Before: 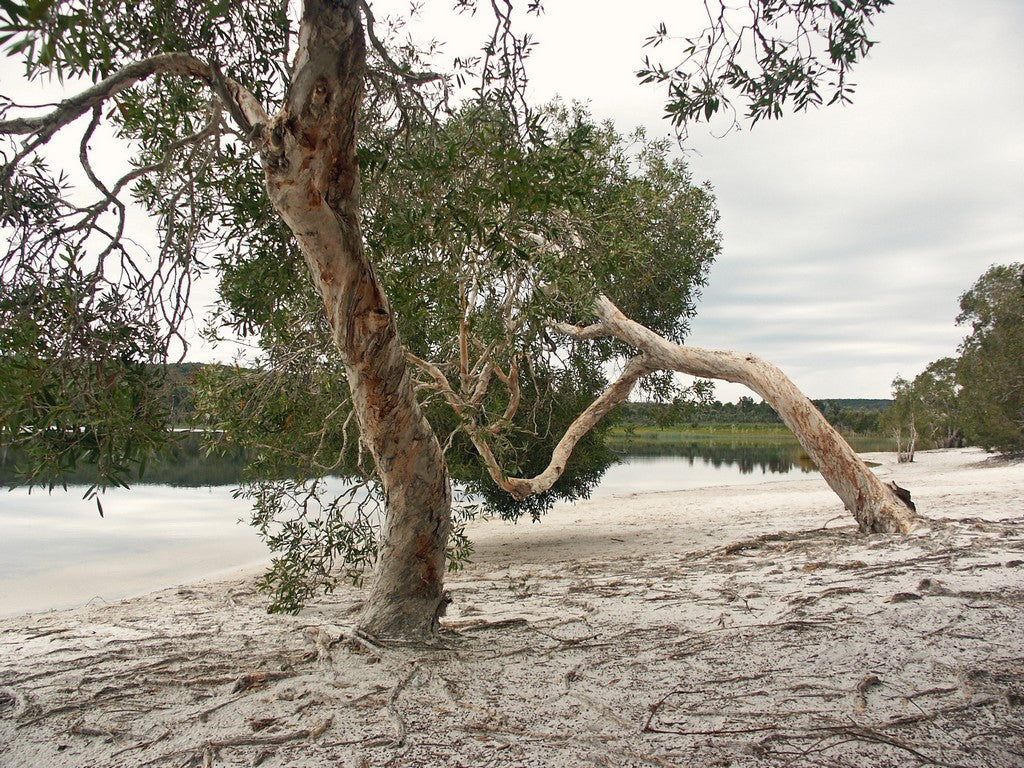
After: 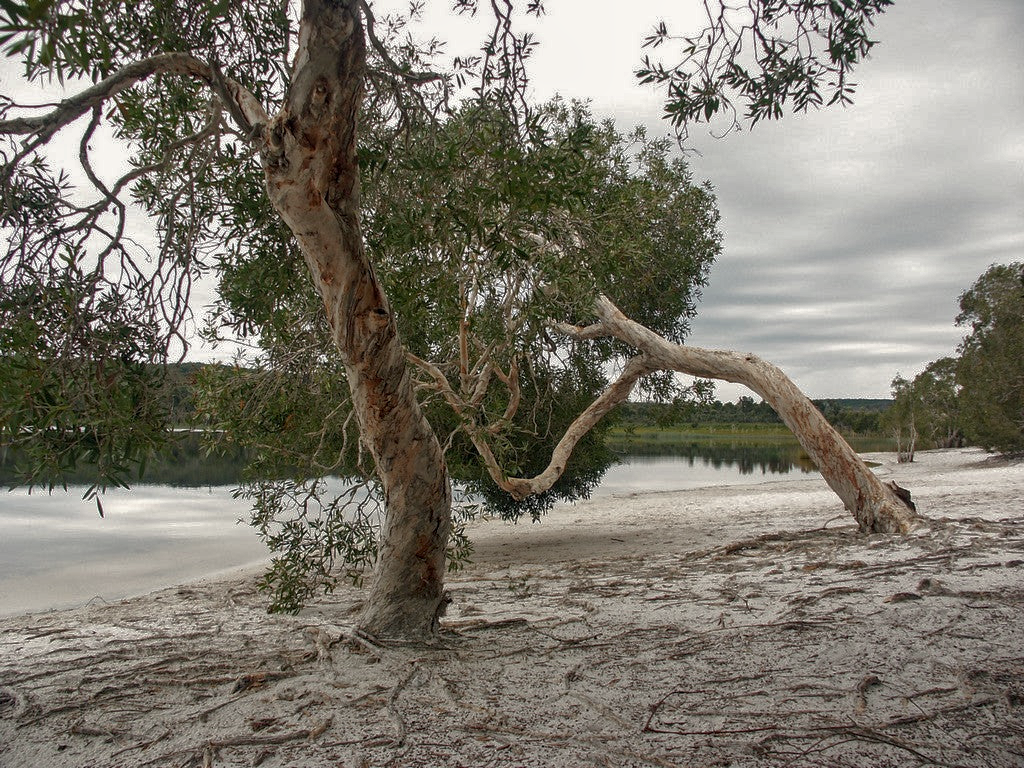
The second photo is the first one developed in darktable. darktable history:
local contrast: on, module defaults
base curve: curves: ch0 [(0, 0) (0.826, 0.587) (1, 1)]
